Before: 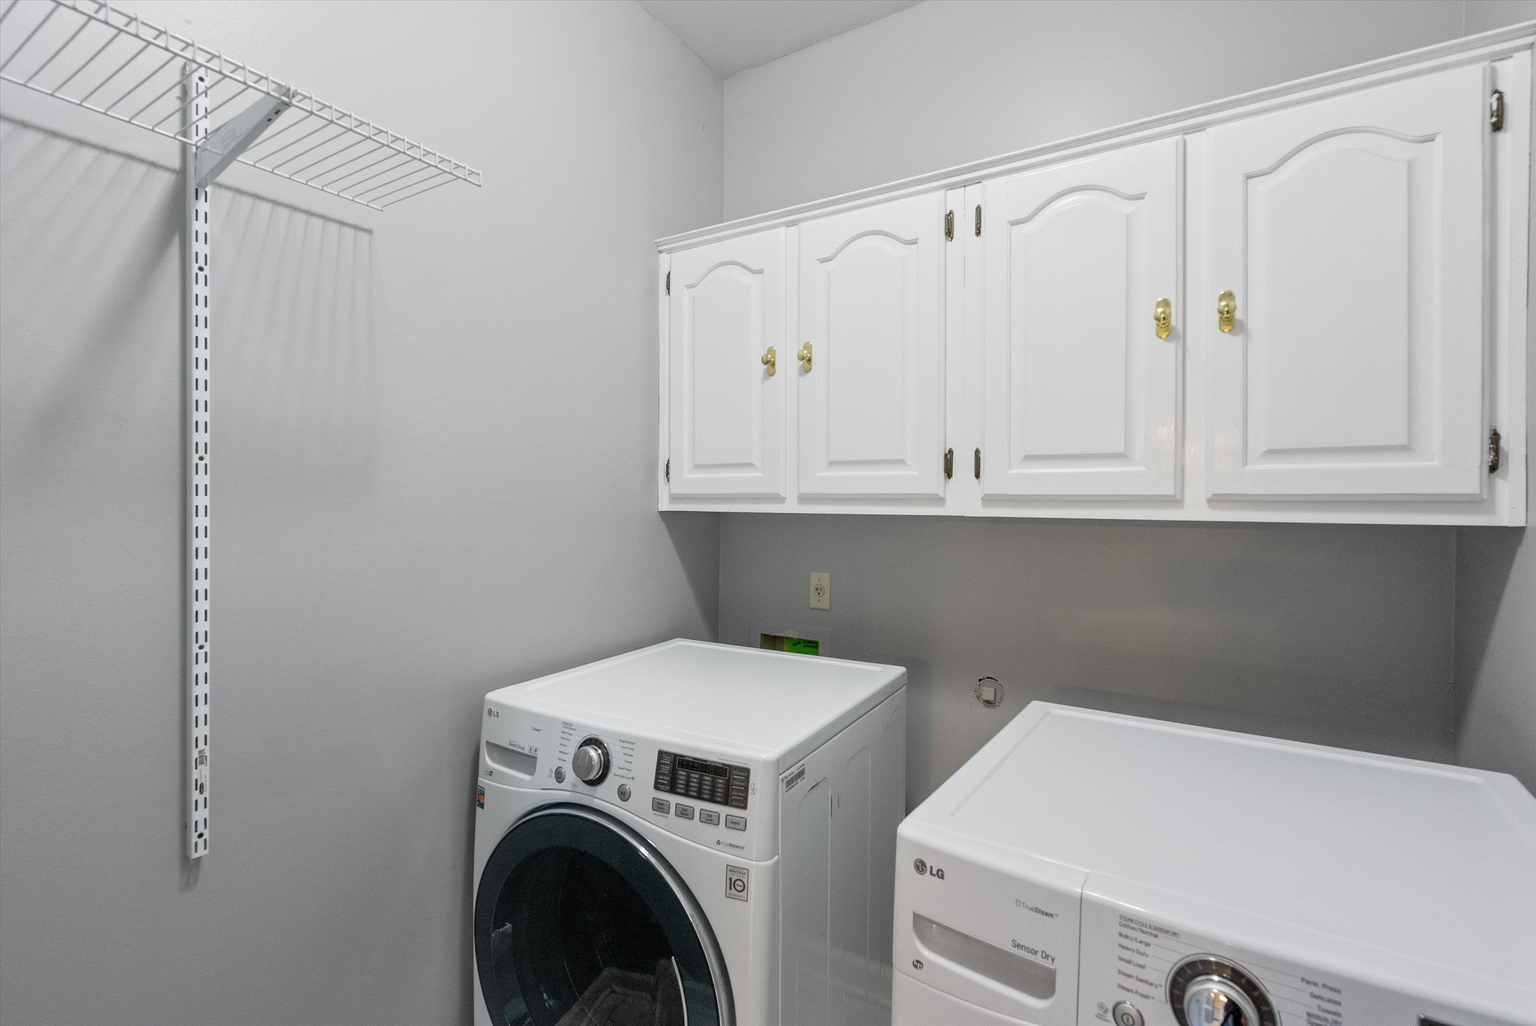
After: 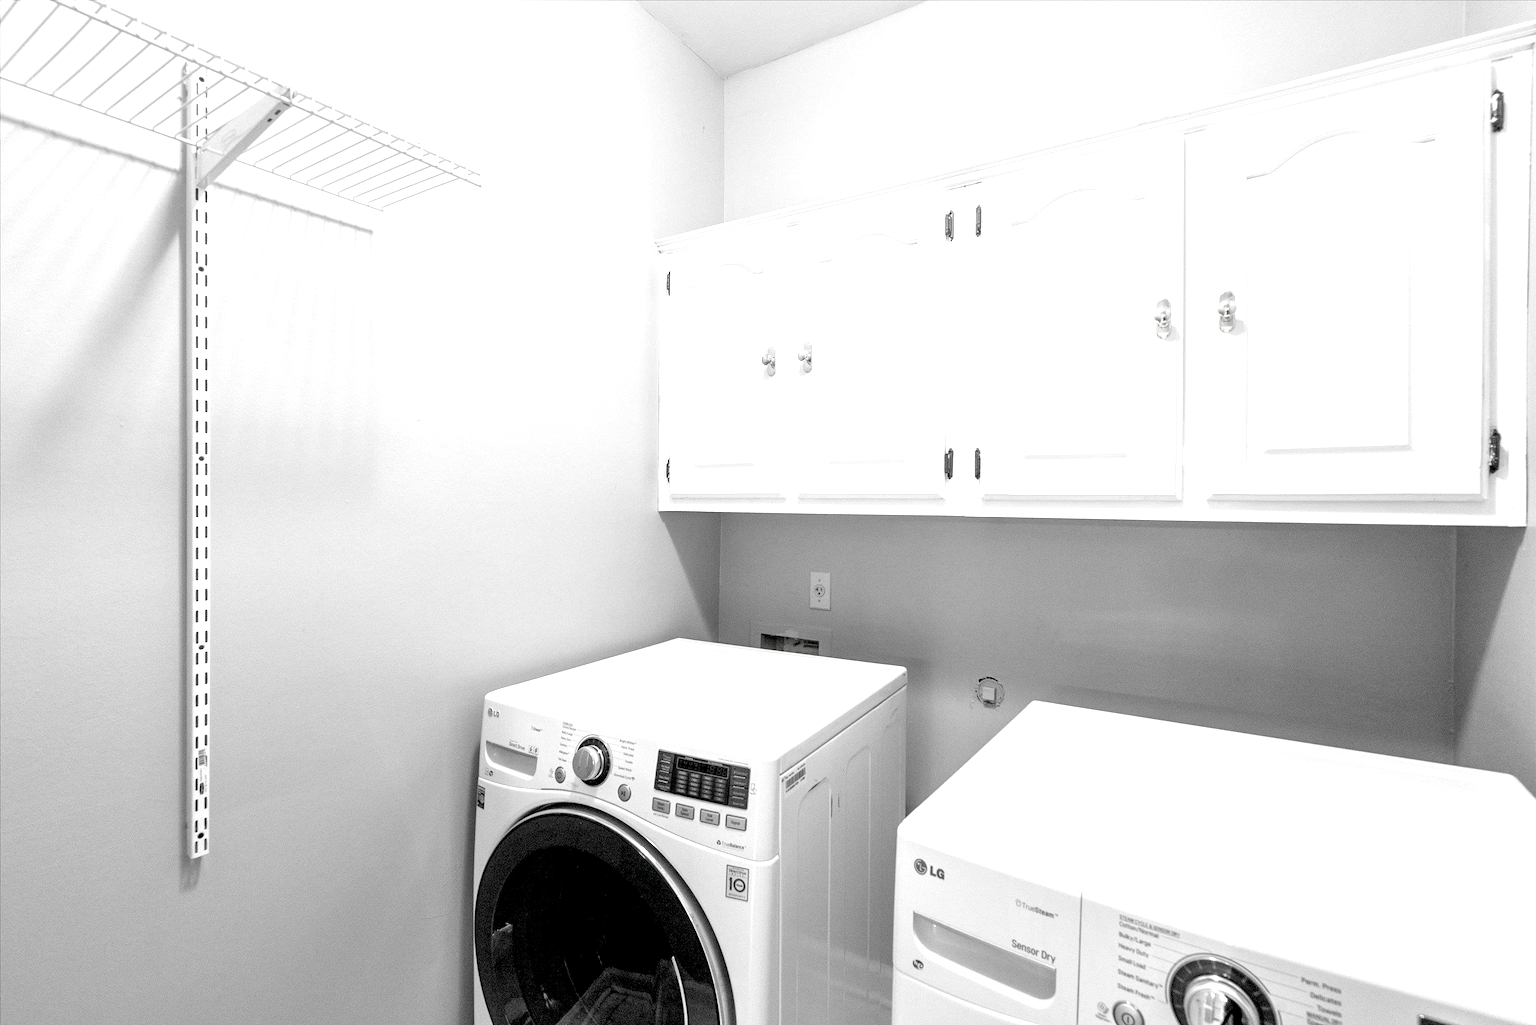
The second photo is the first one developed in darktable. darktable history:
contrast brightness saturation: saturation -0.986
exposure: black level correction 0.011, exposure 1.086 EV, compensate exposure bias true, compensate highlight preservation false
